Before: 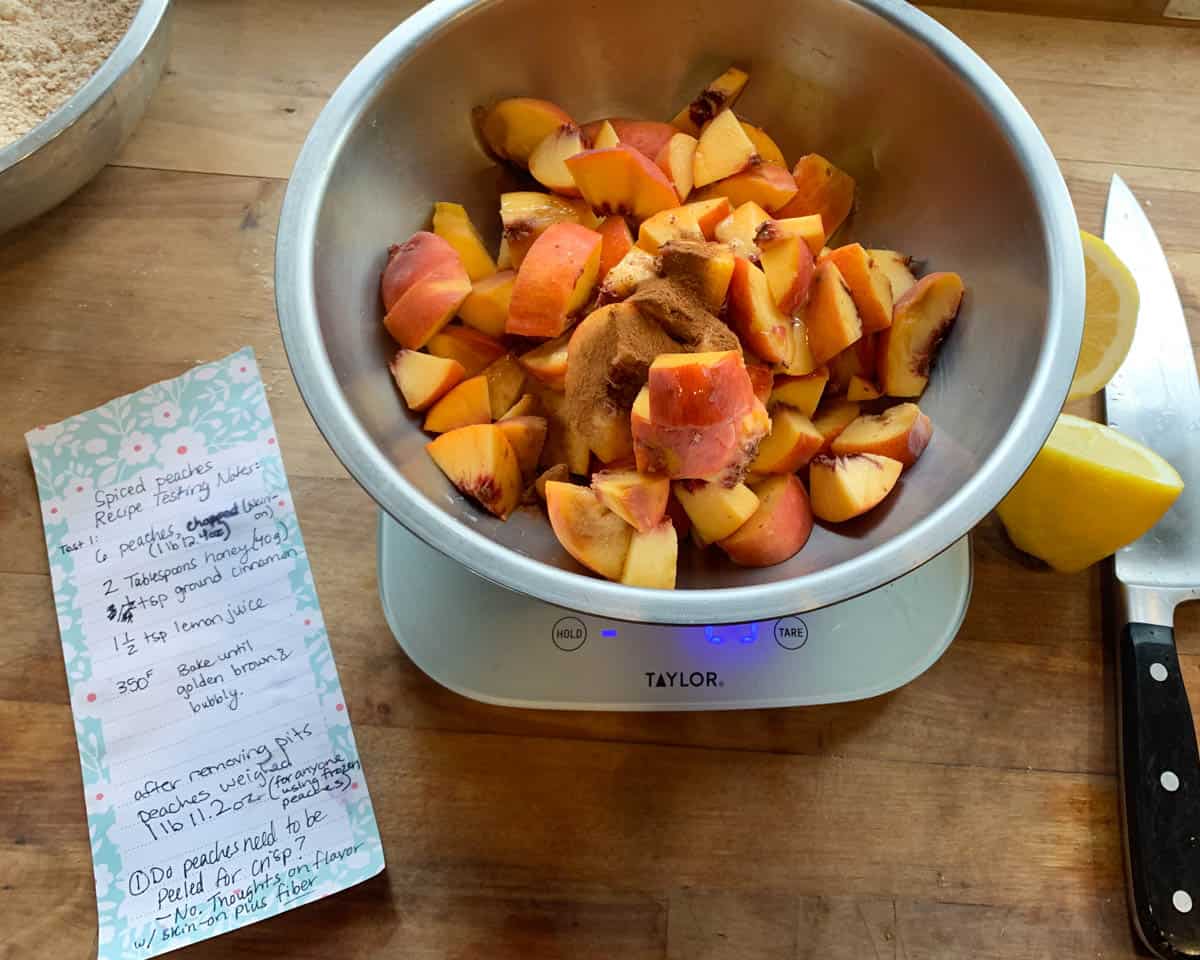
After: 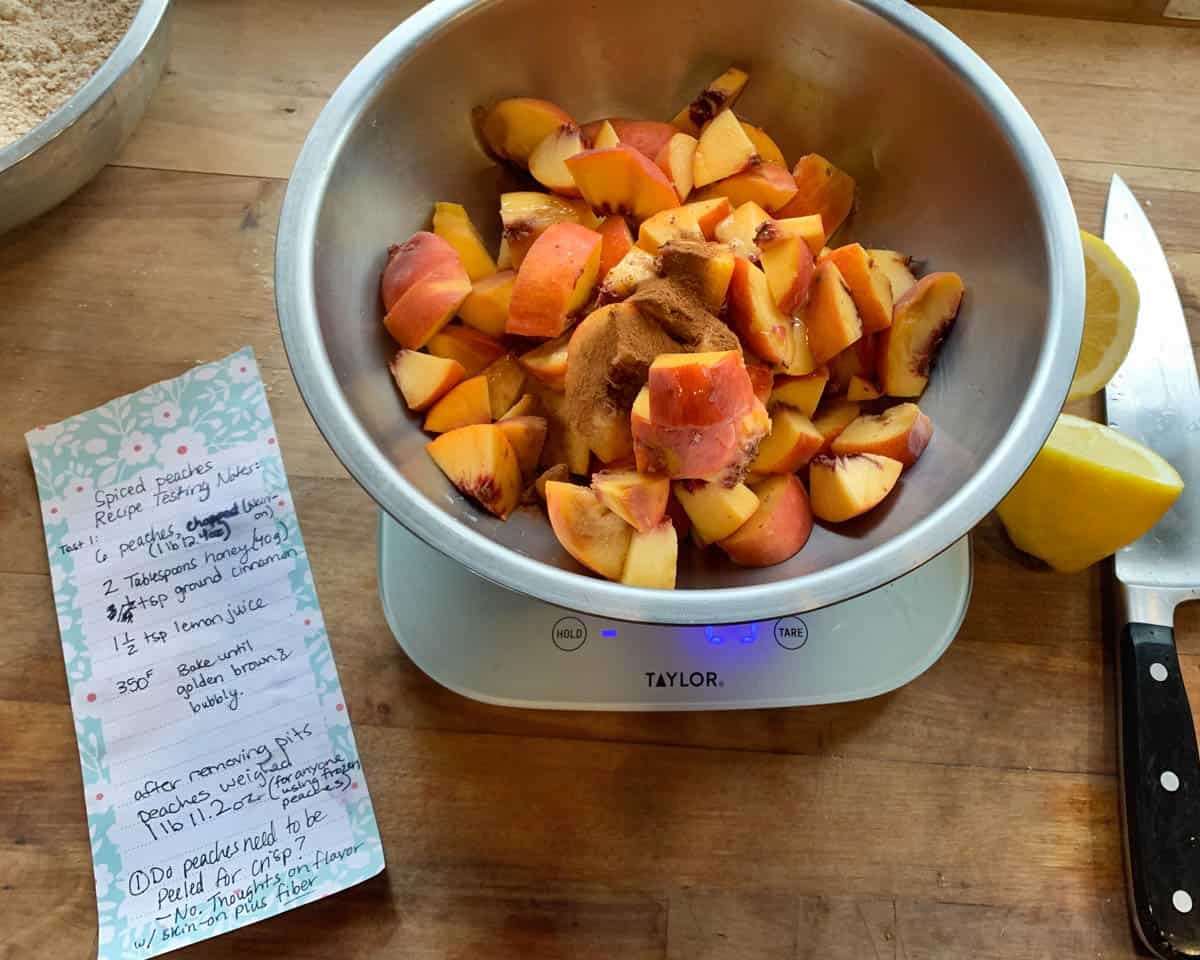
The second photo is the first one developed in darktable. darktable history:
shadows and highlights: radius 106.24, shadows 41.26, highlights -71.68, low approximation 0.01, soften with gaussian
